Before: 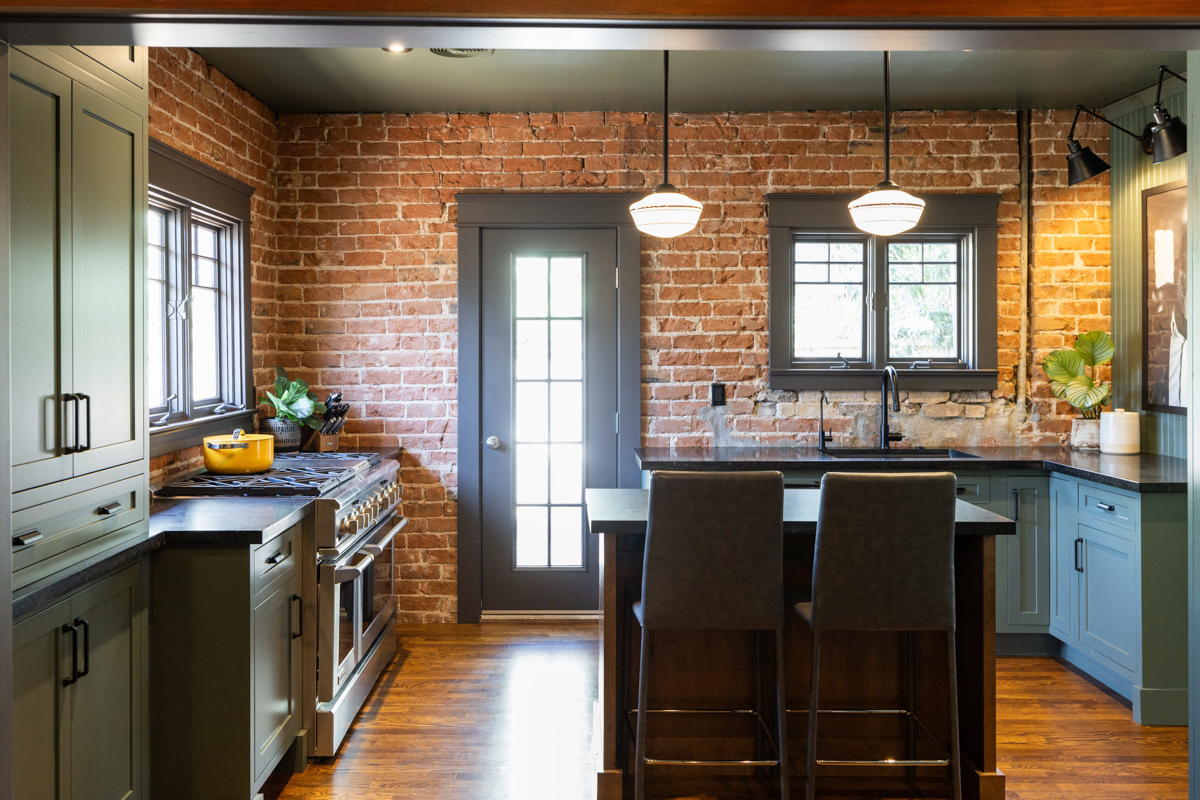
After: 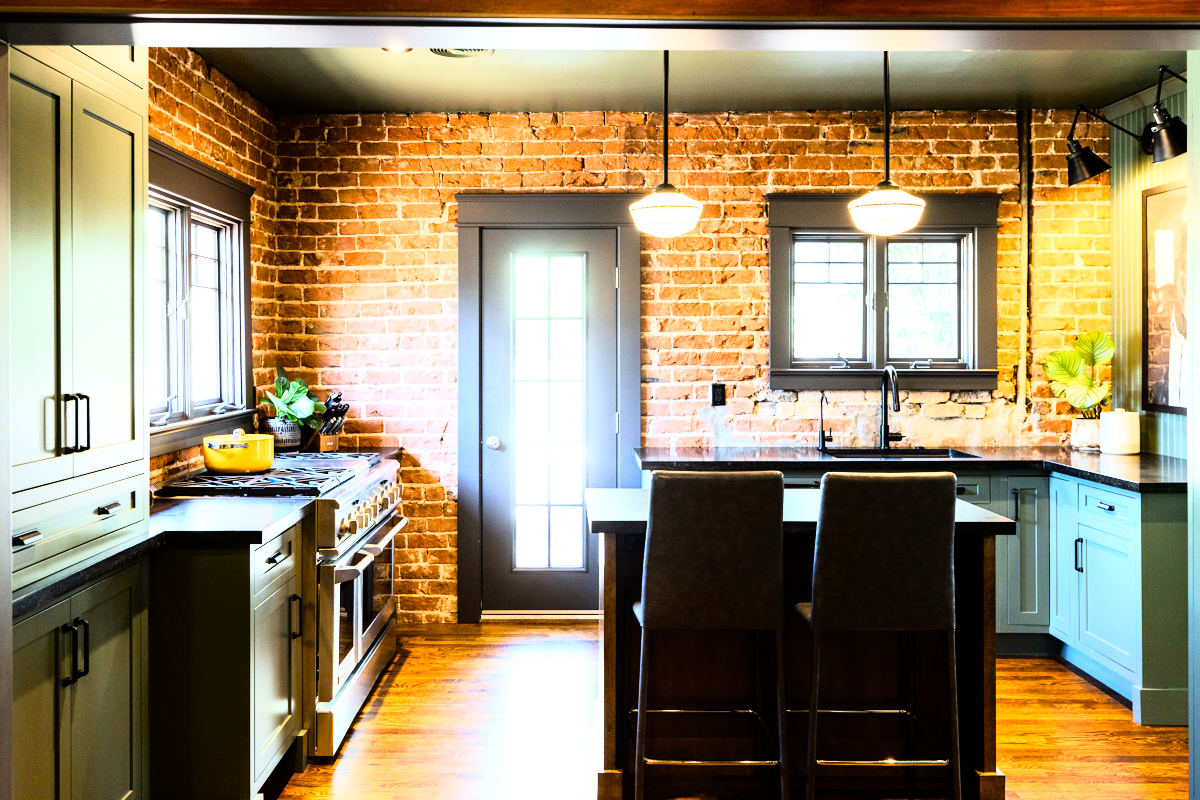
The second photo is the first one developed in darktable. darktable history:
rgb curve: curves: ch0 [(0, 0) (0.21, 0.15) (0.24, 0.21) (0.5, 0.75) (0.75, 0.96) (0.89, 0.99) (1, 1)]; ch1 [(0, 0.02) (0.21, 0.13) (0.25, 0.2) (0.5, 0.67) (0.75, 0.9) (0.89, 0.97) (1, 1)]; ch2 [(0, 0.02) (0.21, 0.13) (0.25, 0.2) (0.5, 0.67) (0.75, 0.9) (0.89, 0.97) (1, 1)], compensate middle gray true
exposure: black level correction 0.001, exposure -0.125 EV, compensate exposure bias true, compensate highlight preservation false
color balance rgb: perceptual saturation grading › global saturation 25%, perceptual saturation grading › highlights -50%, perceptual saturation grading › shadows 30%, perceptual brilliance grading › global brilliance 12%, global vibrance 20%
